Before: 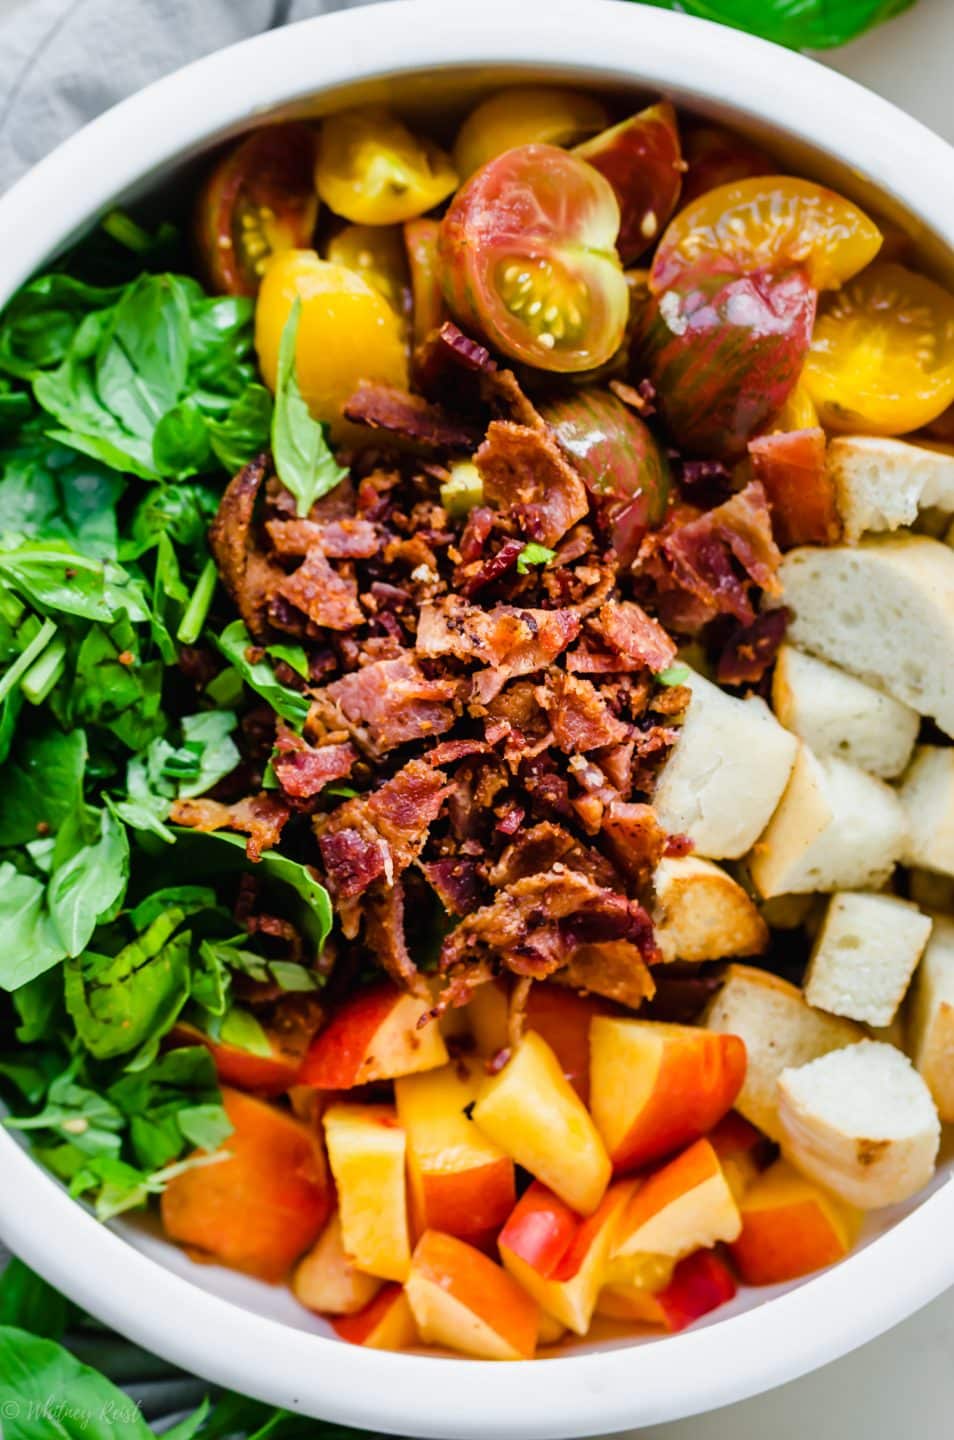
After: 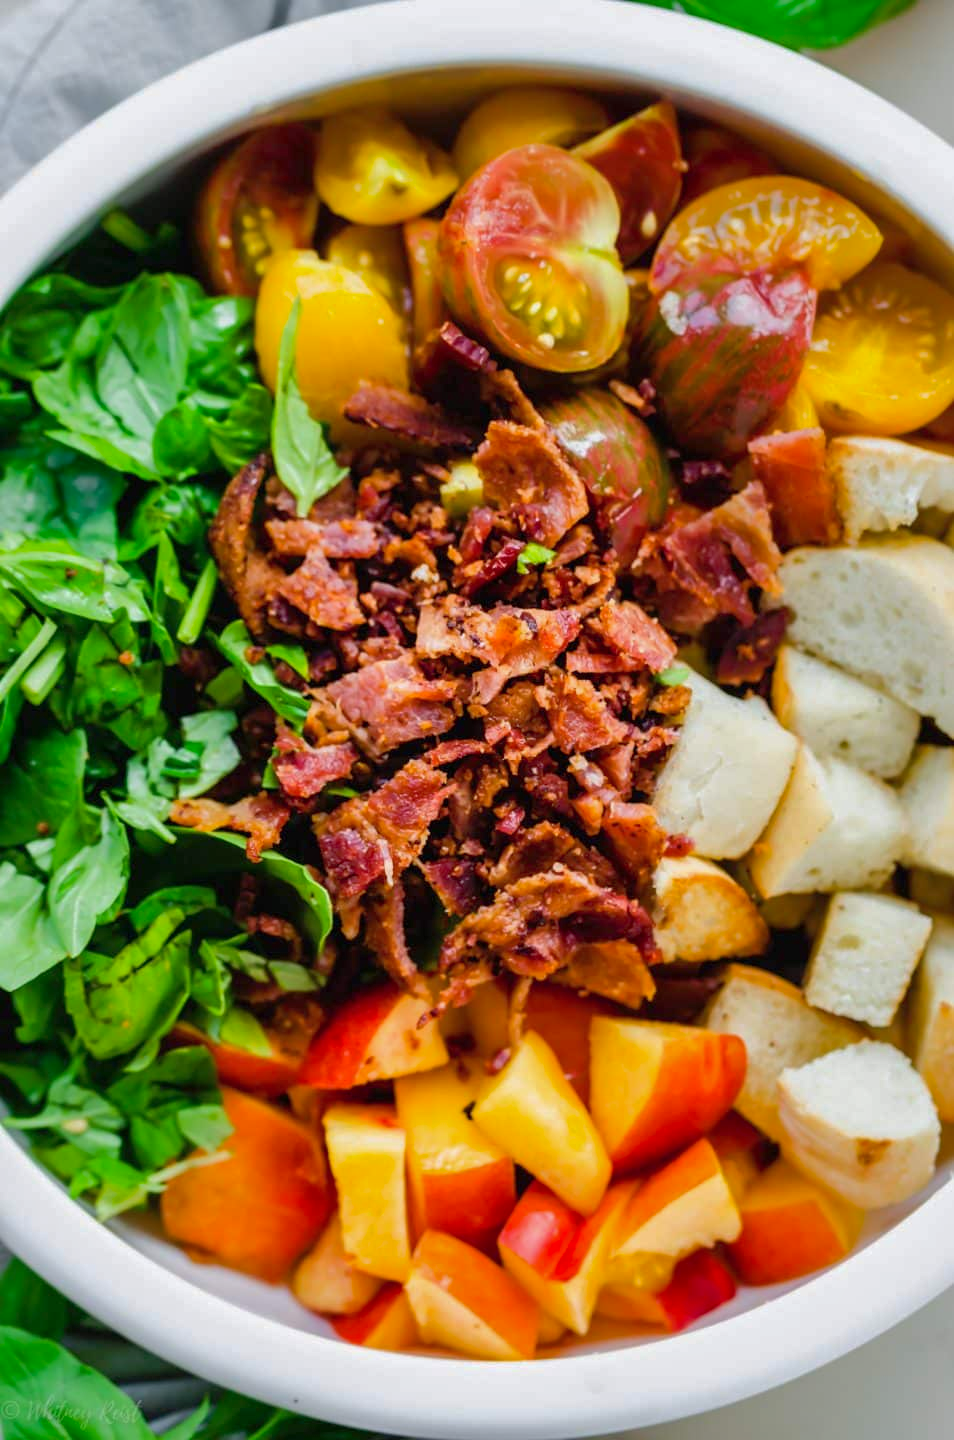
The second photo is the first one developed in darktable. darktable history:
color correction: highlights b* 0.009, saturation 1.06
shadows and highlights: on, module defaults
